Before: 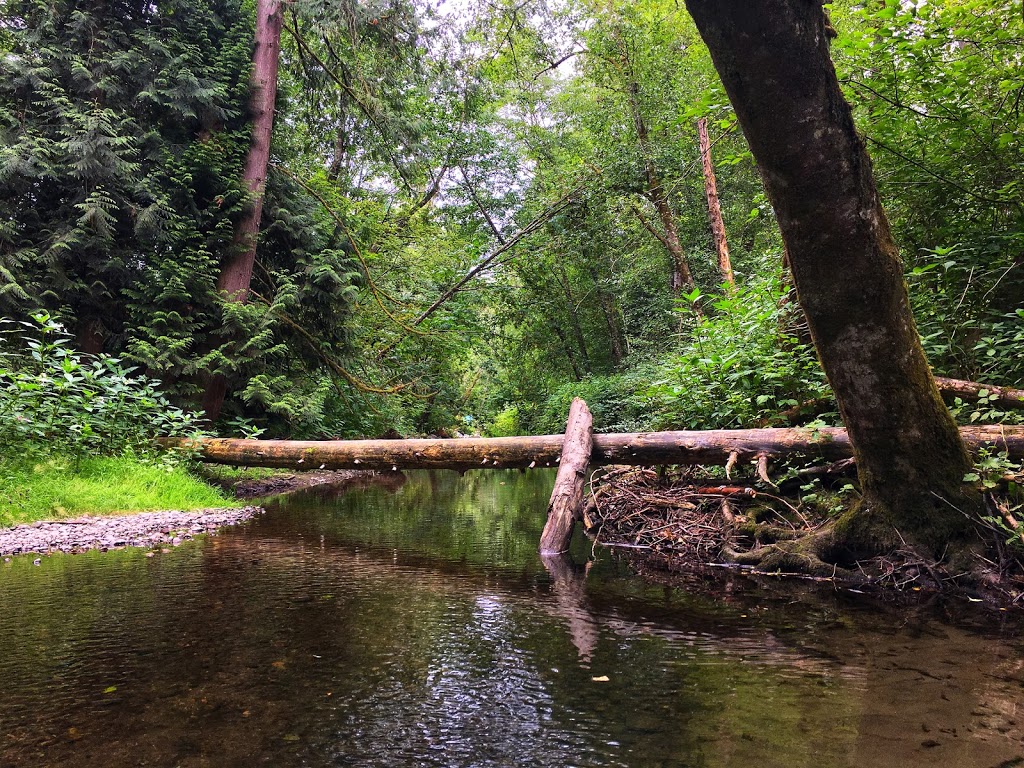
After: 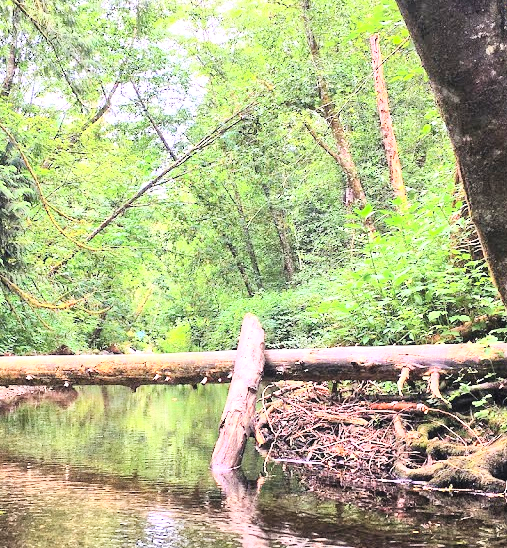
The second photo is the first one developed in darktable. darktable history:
crop: left 32.075%, top 10.976%, right 18.355%, bottom 17.596%
tone equalizer: -7 EV 0.15 EV, -6 EV 0.6 EV, -5 EV 1.15 EV, -4 EV 1.33 EV, -3 EV 1.15 EV, -2 EV 0.6 EV, -1 EV 0.15 EV, mask exposure compensation -0.5 EV
exposure: black level correction 0, exposure 0.7 EV, compensate highlight preservation false
contrast brightness saturation: contrast 0.39, brightness 0.53
